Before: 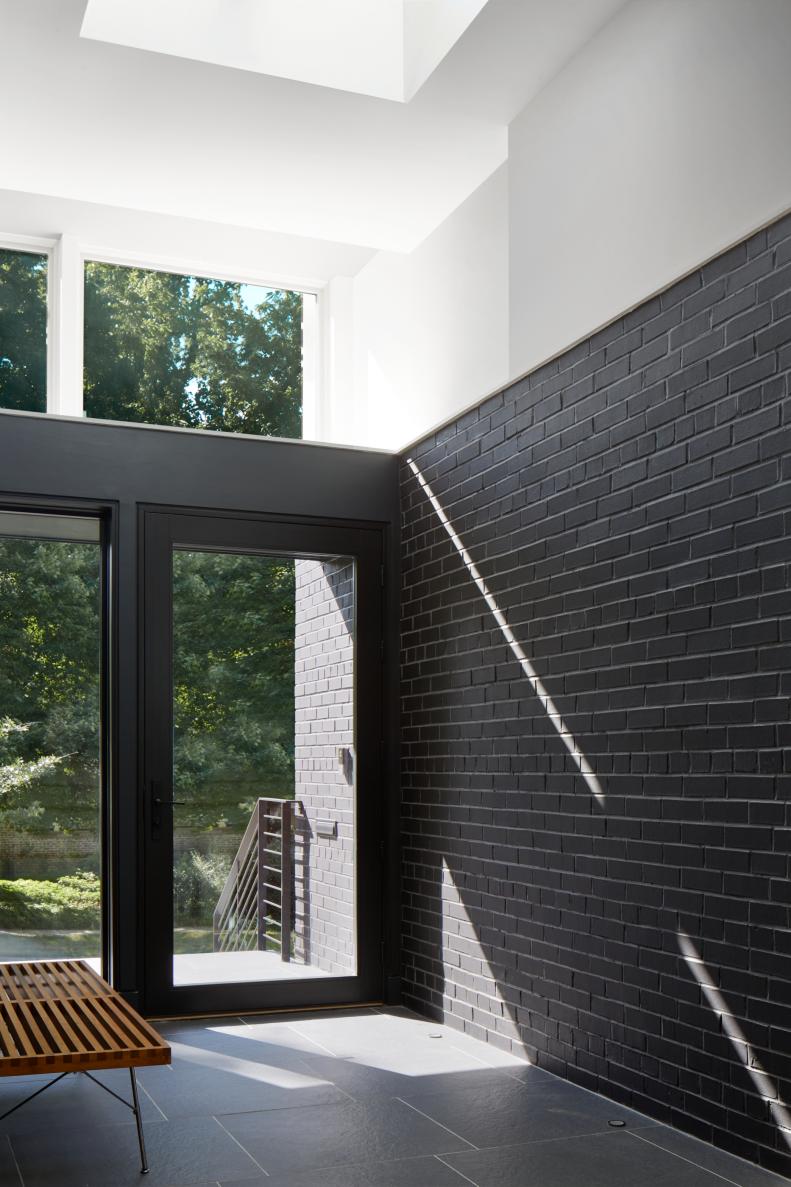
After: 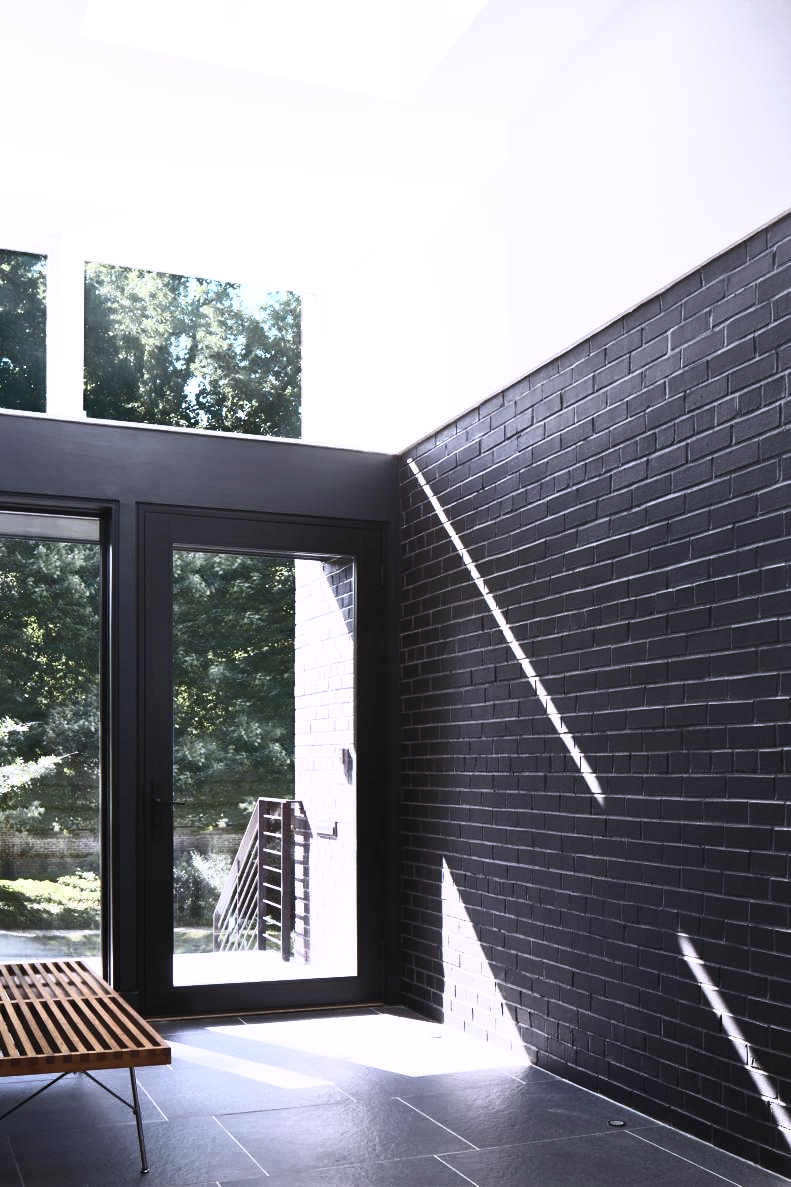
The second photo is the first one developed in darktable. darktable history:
velvia: on, module defaults
contrast brightness saturation: contrast 0.588, brightness 0.576, saturation -0.337
tone equalizer: -8 EV -0.444 EV, -7 EV -0.373 EV, -6 EV -0.356 EV, -5 EV -0.199 EV, -3 EV 0.198 EV, -2 EV 0.315 EV, -1 EV 0.394 EV, +0 EV 0.388 EV, edges refinement/feathering 500, mask exposure compensation -1.57 EV, preserve details no
color calibration: illuminant custom, x 0.367, y 0.392, temperature 4435.31 K, saturation algorithm version 1 (2020)
